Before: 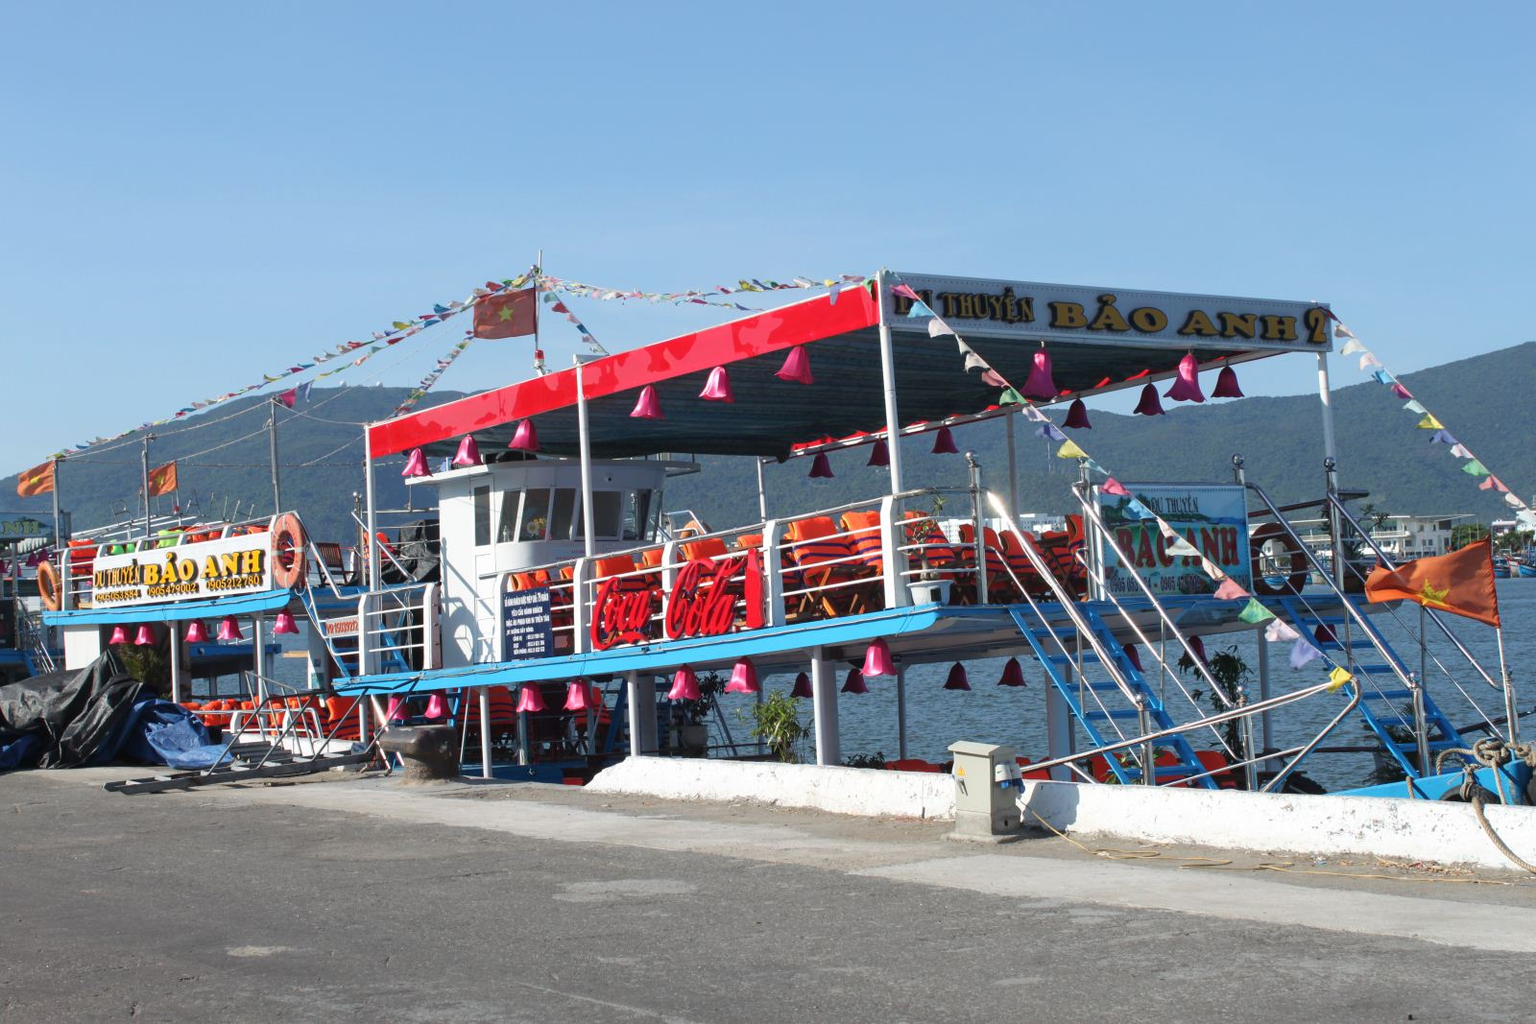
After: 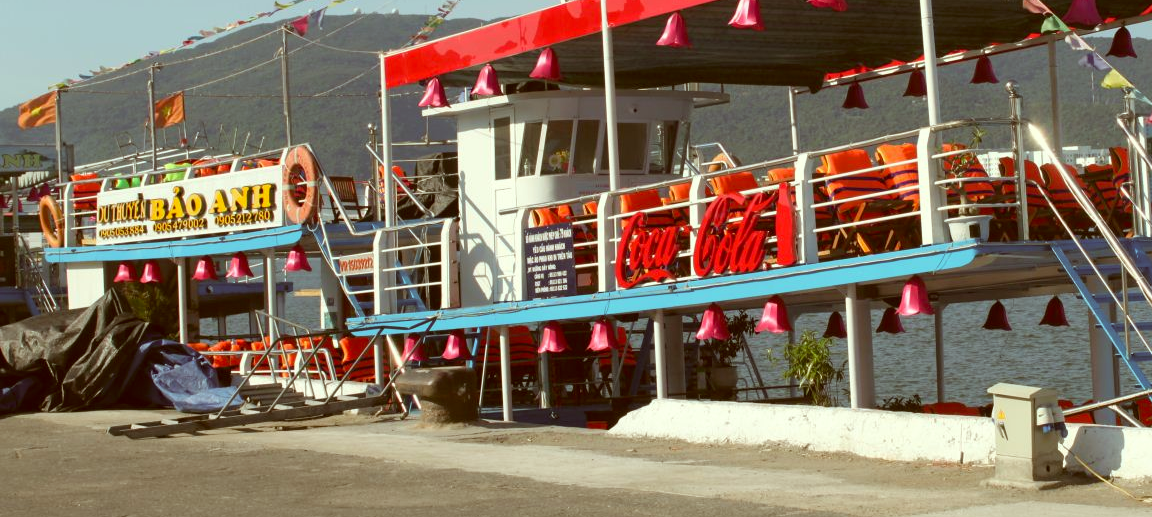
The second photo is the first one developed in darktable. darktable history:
crop: top 36.498%, right 27.964%, bottom 14.995%
color correction: highlights a* -5.3, highlights b* 9.8, shadows a* 9.8, shadows b* 24.26
